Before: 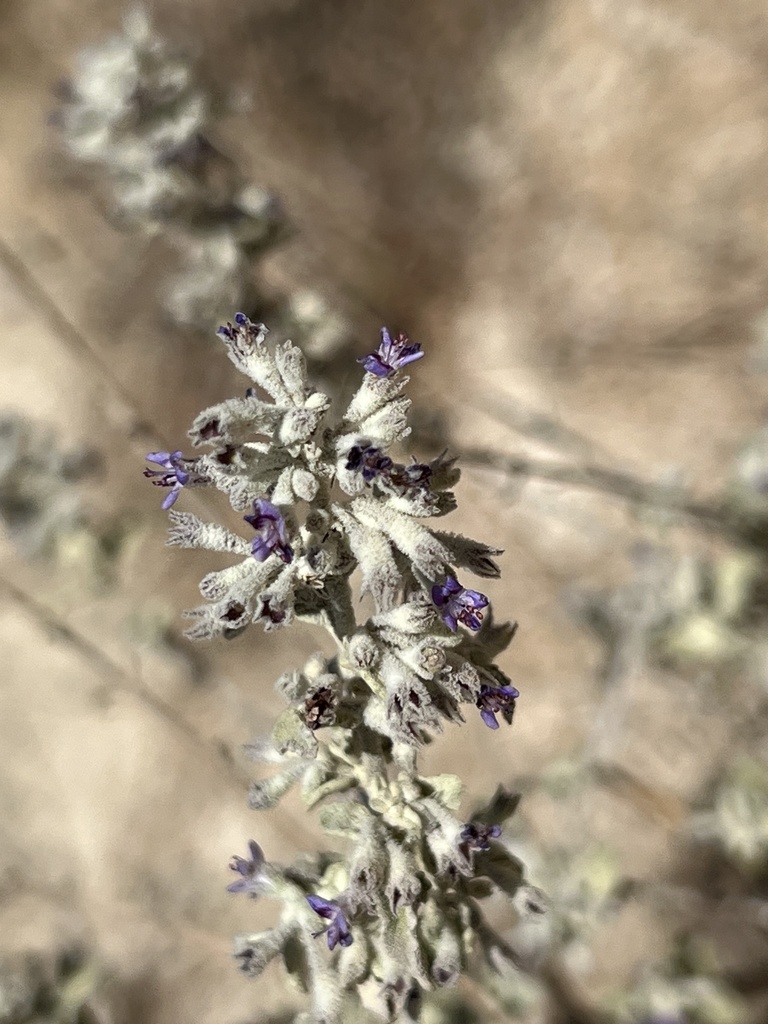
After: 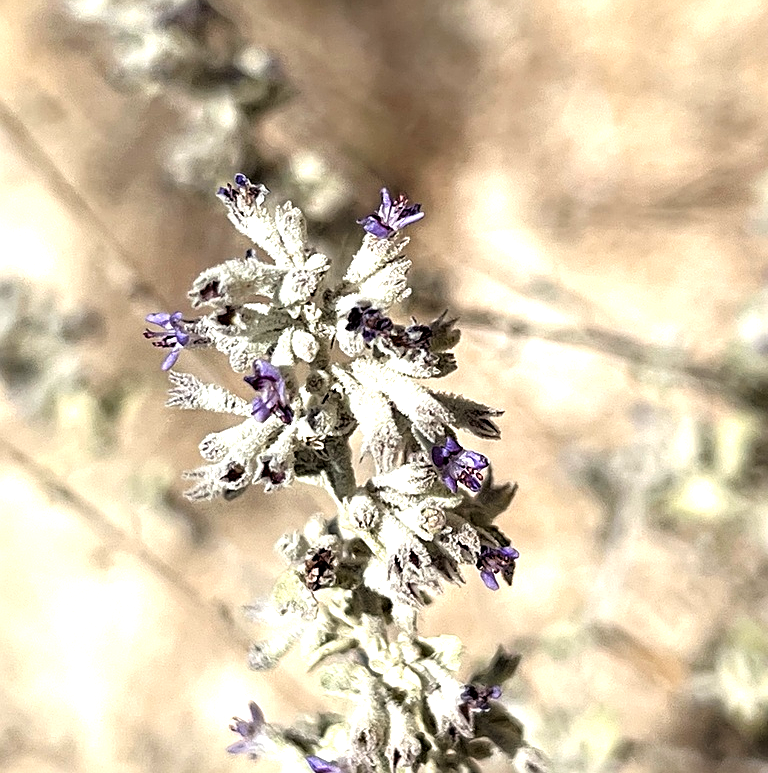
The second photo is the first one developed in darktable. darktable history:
exposure: exposure -0.047 EV, compensate highlight preservation false
sharpen: on, module defaults
crop: top 13.64%, bottom 10.807%
tone equalizer: -8 EV -1.09 EV, -7 EV -0.972 EV, -6 EV -0.903 EV, -5 EV -0.541 EV, -3 EV 0.604 EV, -2 EV 0.884 EV, -1 EV 0.993 EV, +0 EV 1.08 EV
